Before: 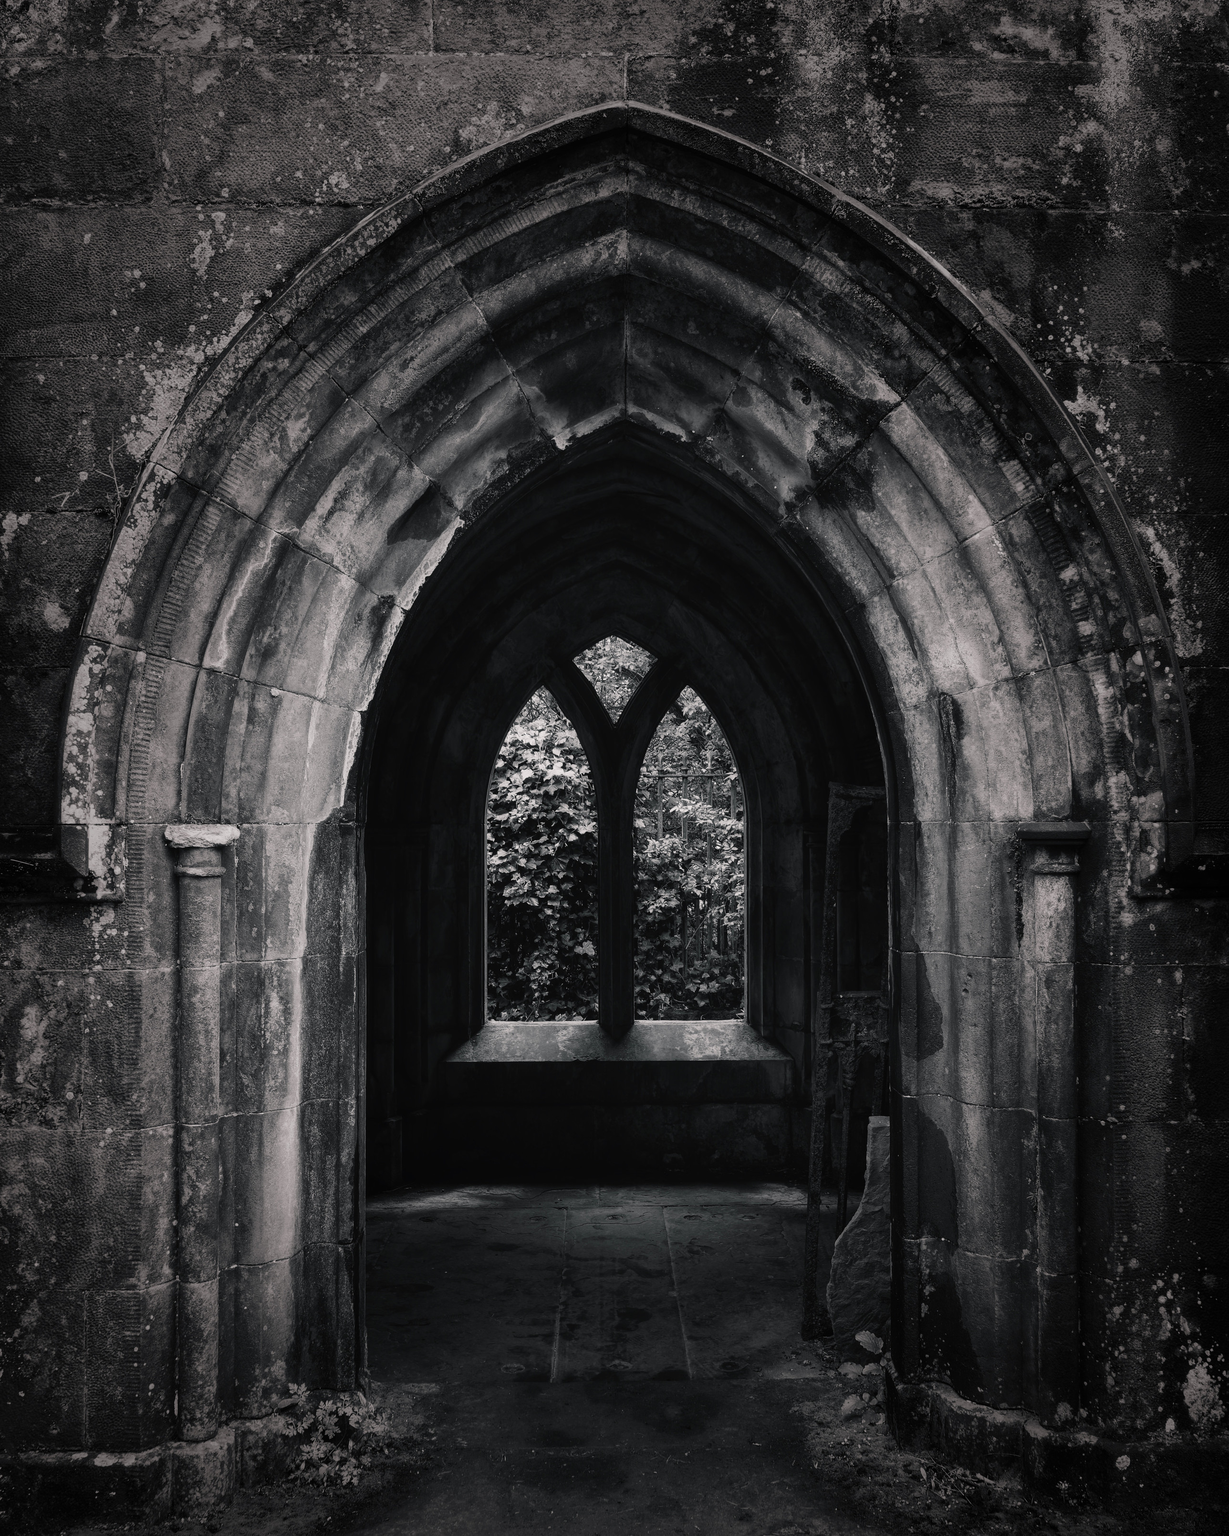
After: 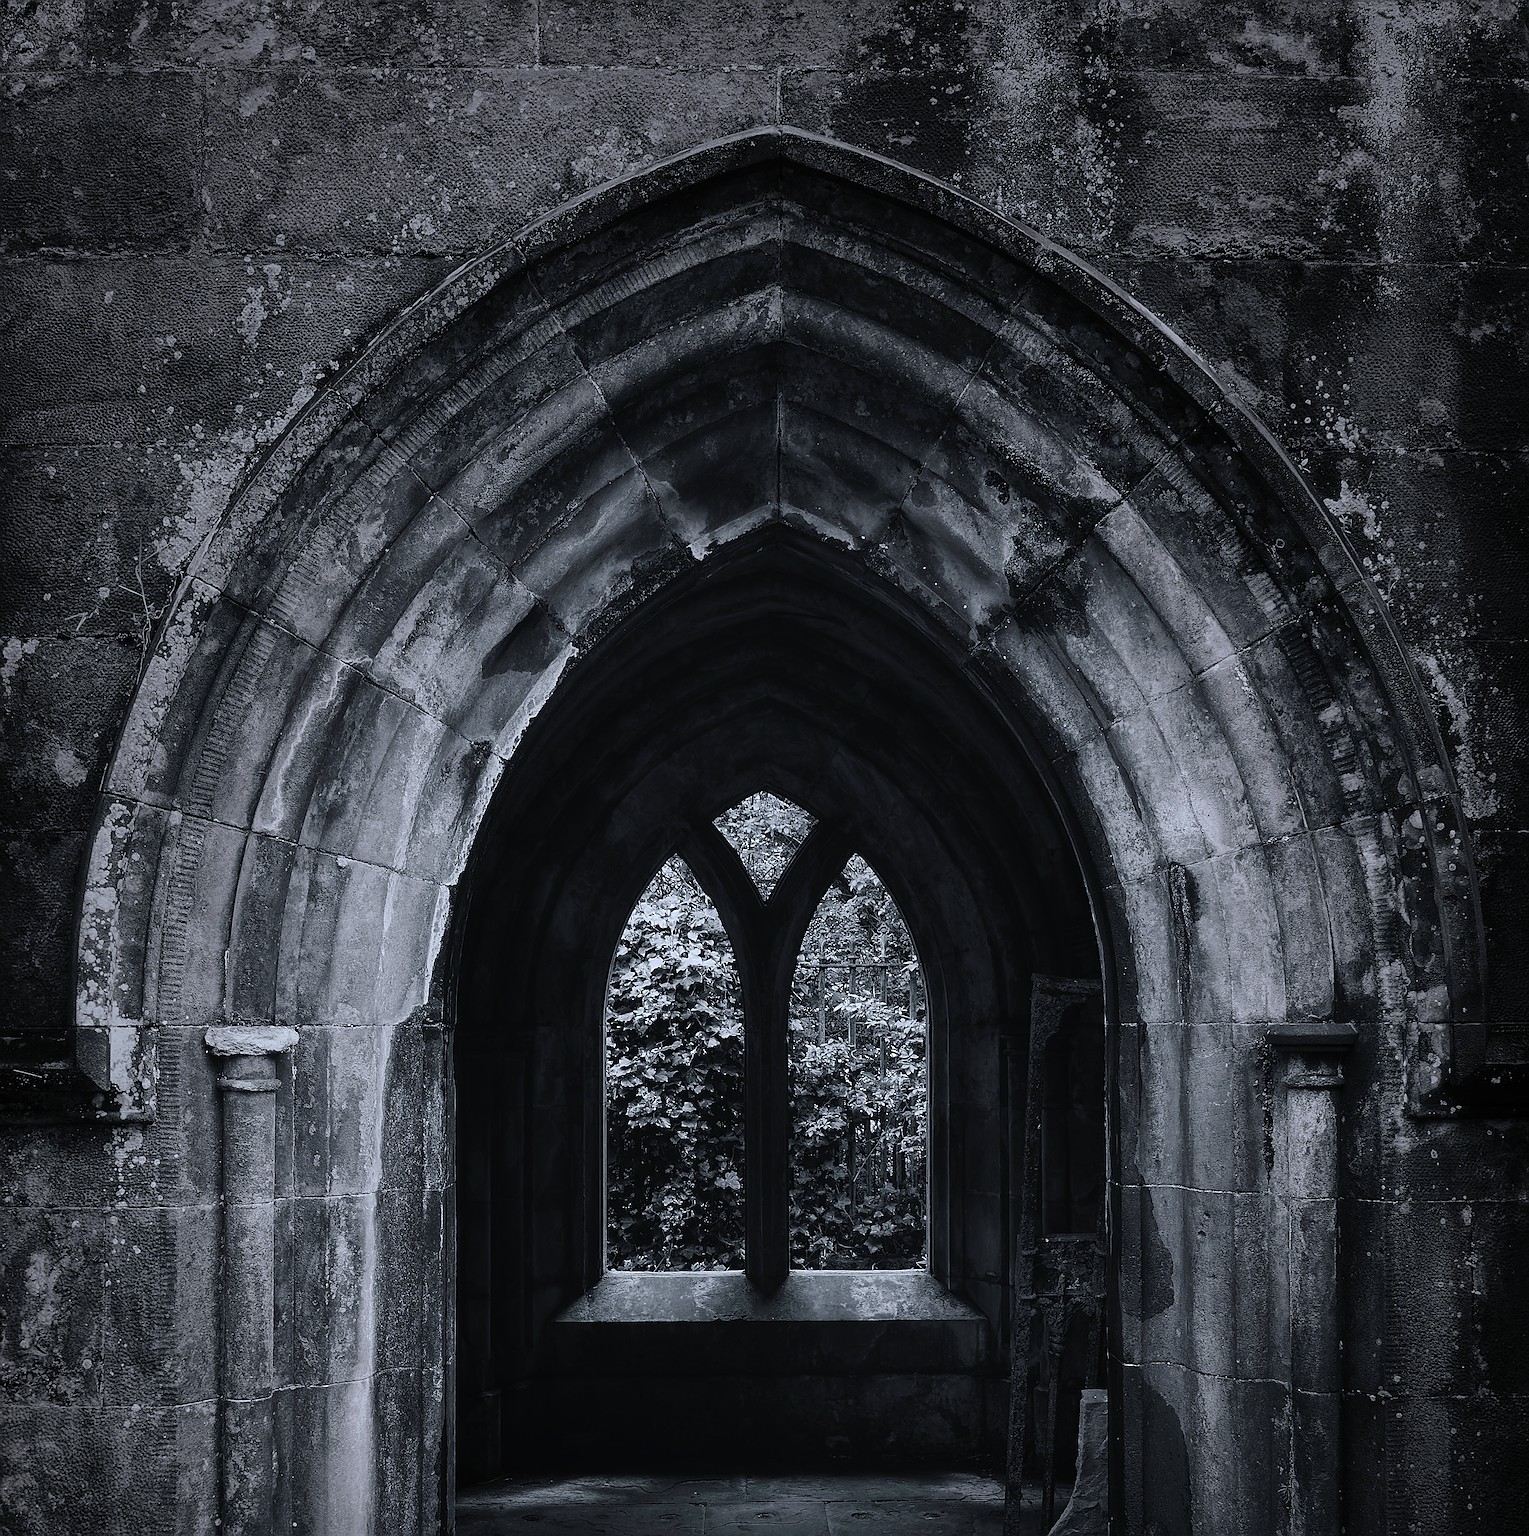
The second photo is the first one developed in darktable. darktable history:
sharpen: radius 1.4, amount 1.25, threshold 0.7
white balance: red 0.924, blue 1.095
crop: bottom 19.644%
